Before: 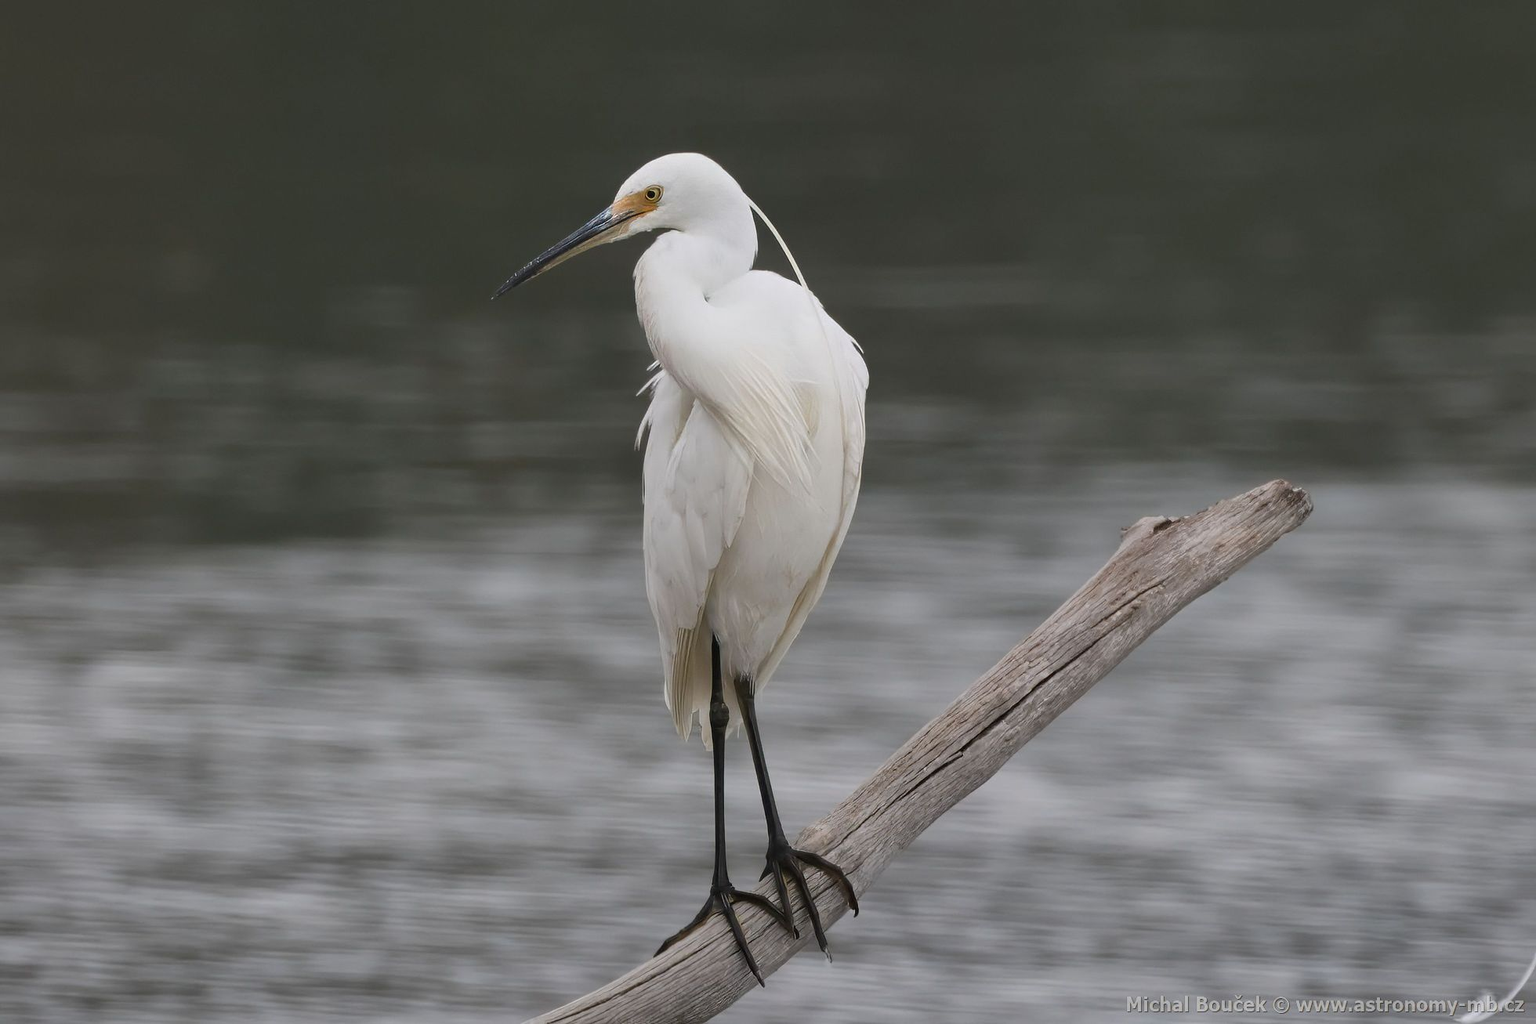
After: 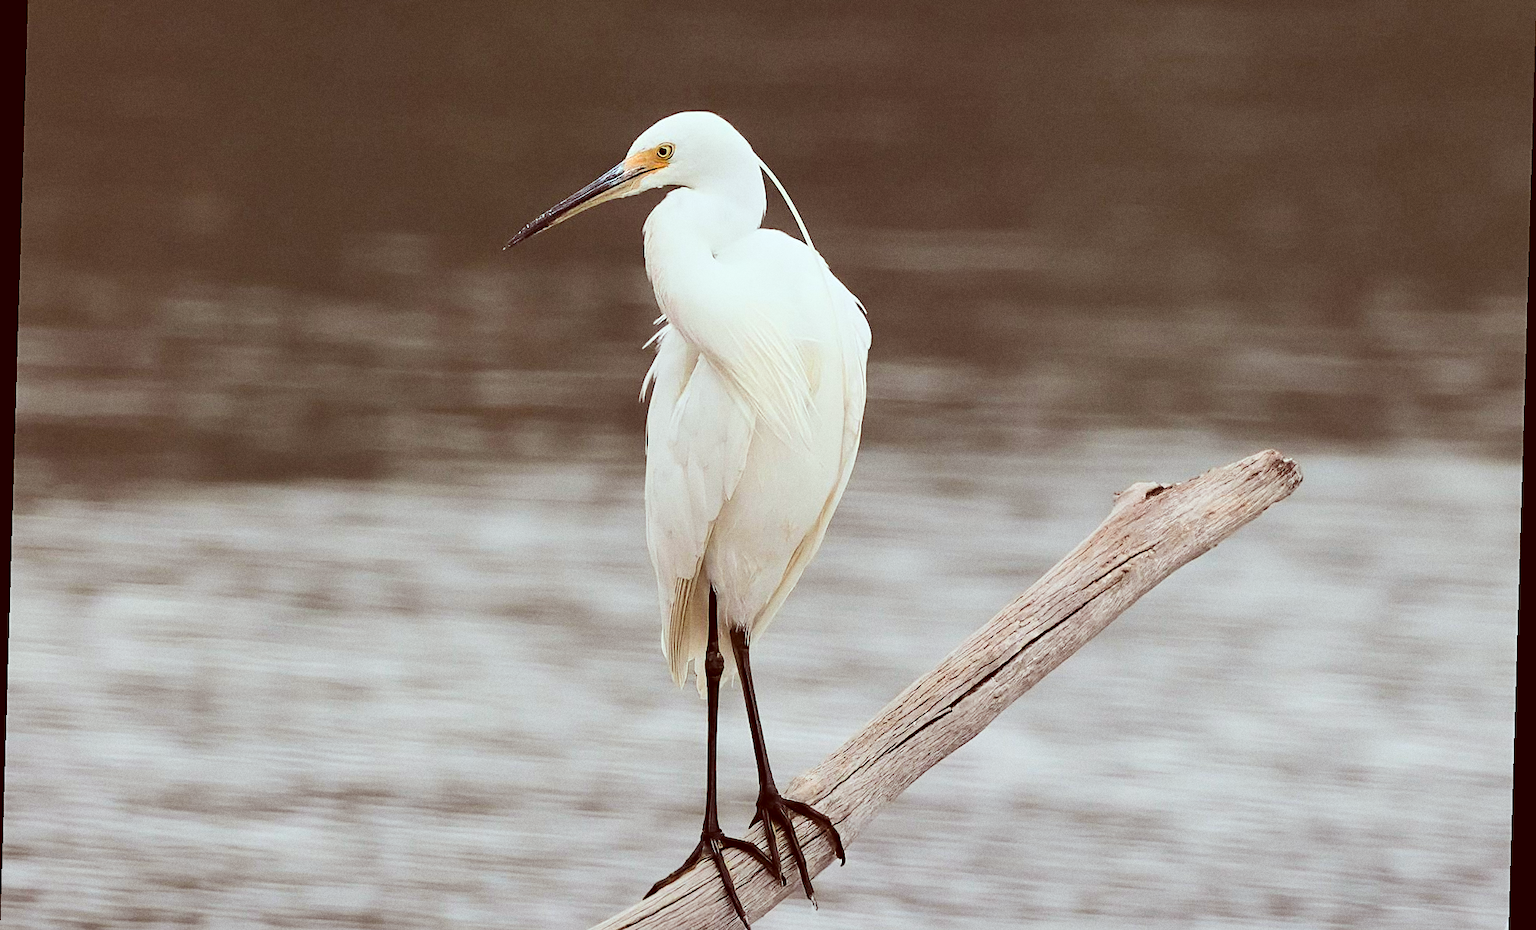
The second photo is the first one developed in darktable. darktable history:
color correction: highlights a* -7.23, highlights b* -0.161, shadows a* 20.08, shadows b* 11.73
grain: on, module defaults
levels: levels [0.073, 0.497, 0.972]
rotate and perspective: rotation 1.72°, automatic cropping off
tone curve: curves: ch0 [(0, 0.026) (0.146, 0.158) (0.272, 0.34) (0.453, 0.627) (0.687, 0.829) (1, 1)], color space Lab, linked channels, preserve colors none
crop and rotate: top 5.609%, bottom 5.609%
sharpen: on, module defaults
